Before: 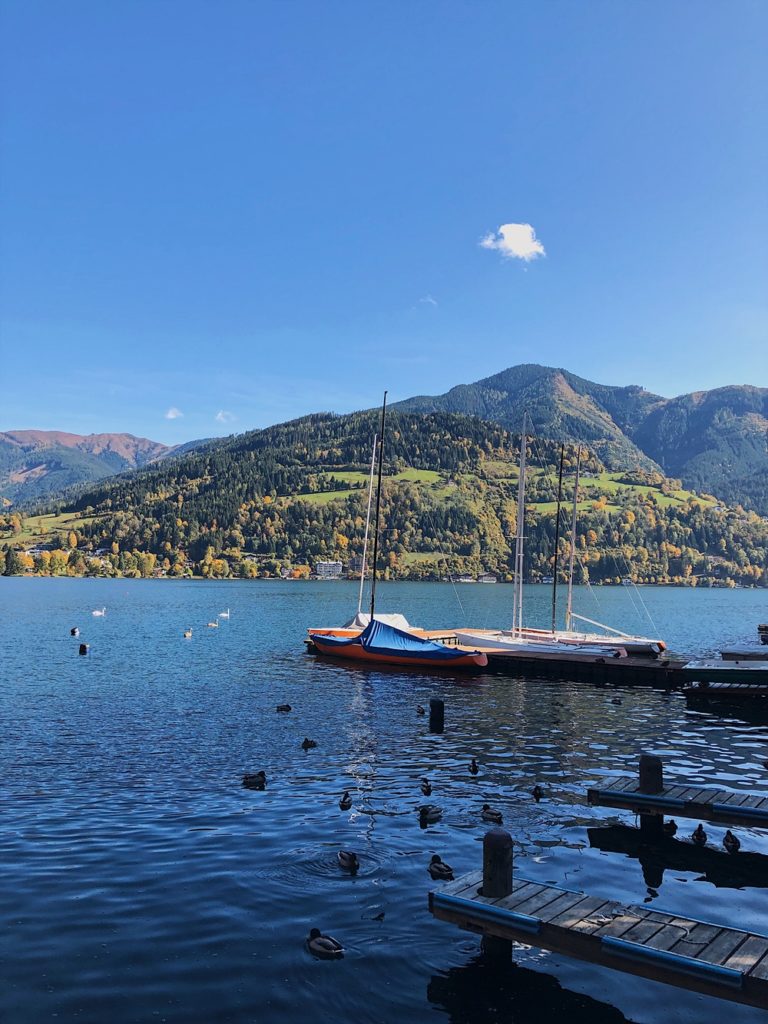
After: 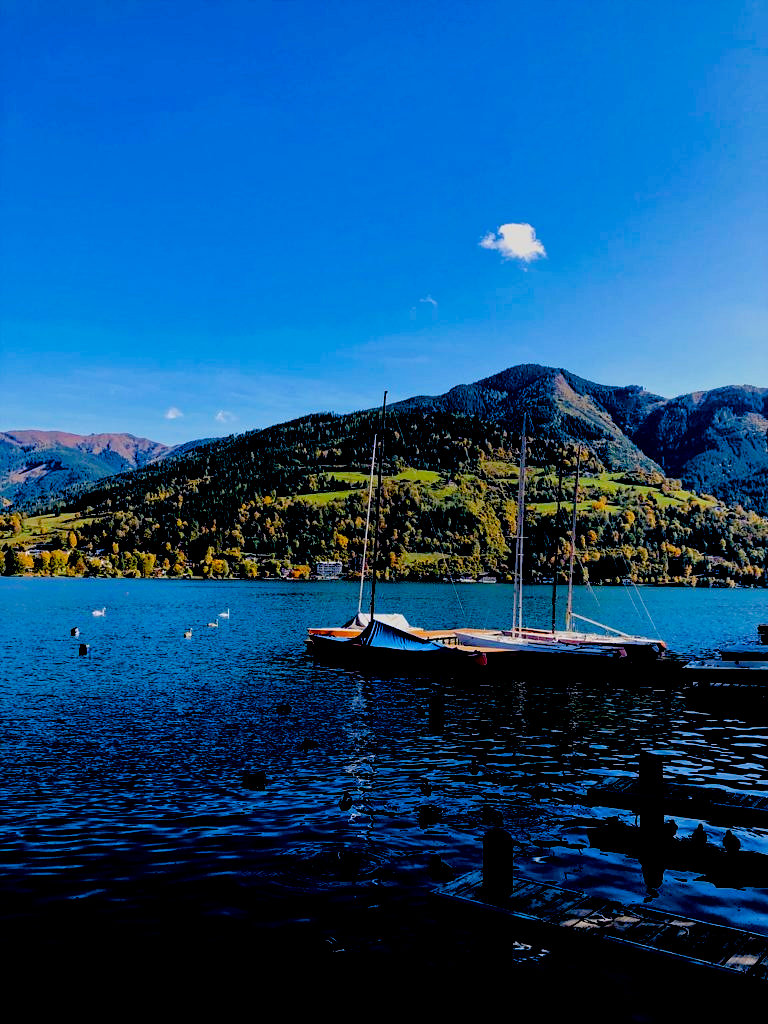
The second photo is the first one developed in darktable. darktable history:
color balance rgb: perceptual saturation grading › global saturation 35%, perceptual saturation grading › highlights -25%, perceptual saturation grading › shadows 50%
exposure: black level correction 0.1, exposure -0.092 EV, compensate highlight preservation false
contrast brightness saturation: saturation -0.05
